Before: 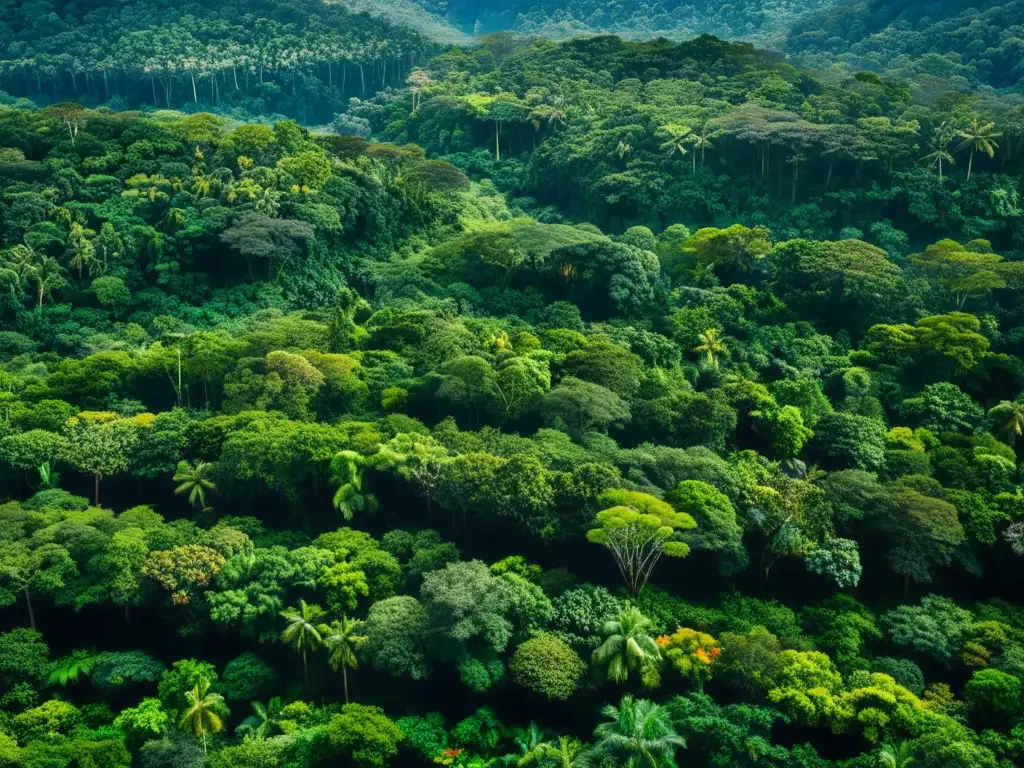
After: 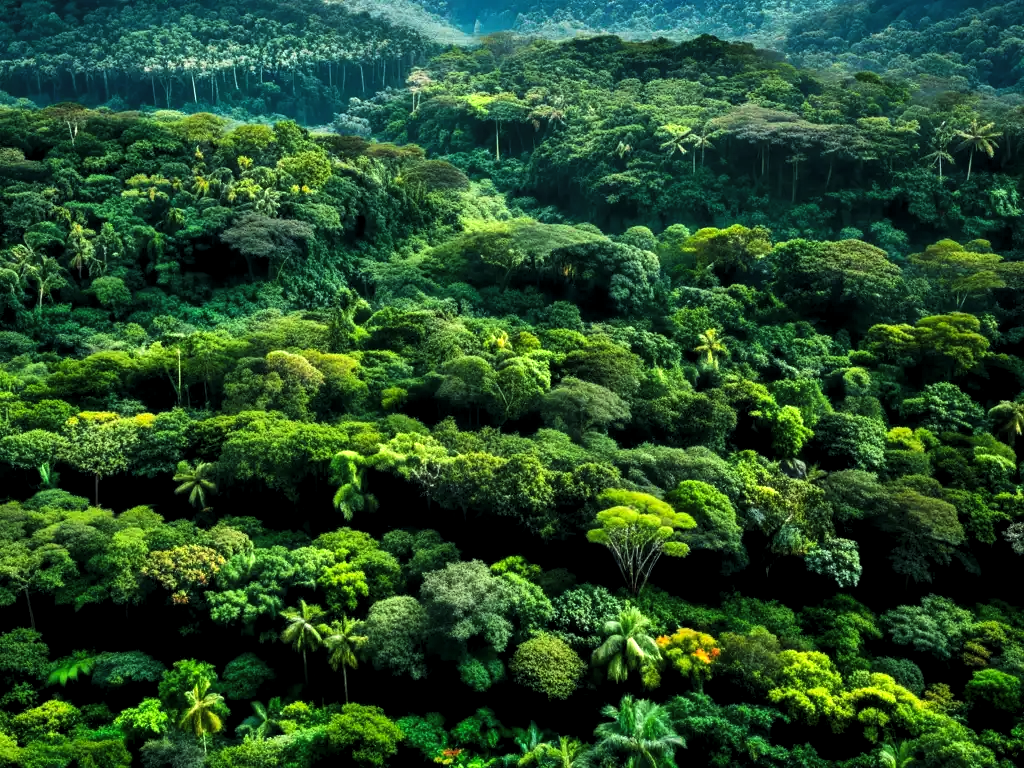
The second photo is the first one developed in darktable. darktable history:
levels: levels [0.062, 0.494, 0.925]
tone equalizer: -8 EV -0.421 EV, -7 EV -0.404 EV, -6 EV -0.324 EV, -5 EV -0.188 EV, -3 EV 0.209 EV, -2 EV 0.361 EV, -1 EV 0.412 EV, +0 EV 0.426 EV, edges refinement/feathering 500, mask exposure compensation -1.57 EV, preserve details no
